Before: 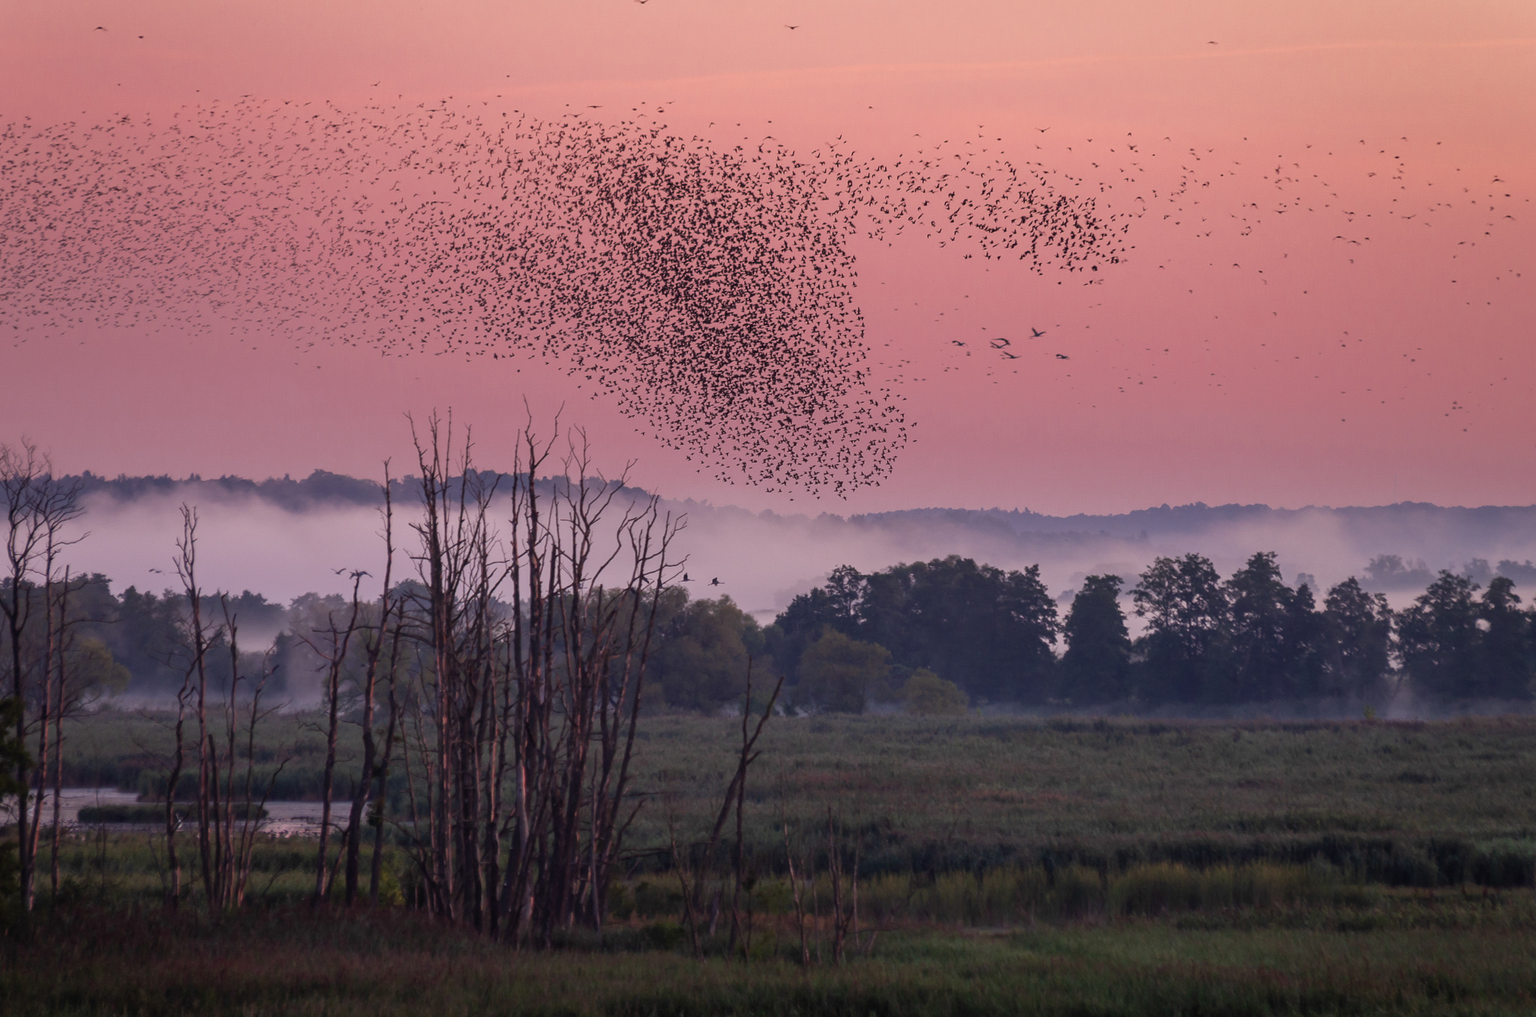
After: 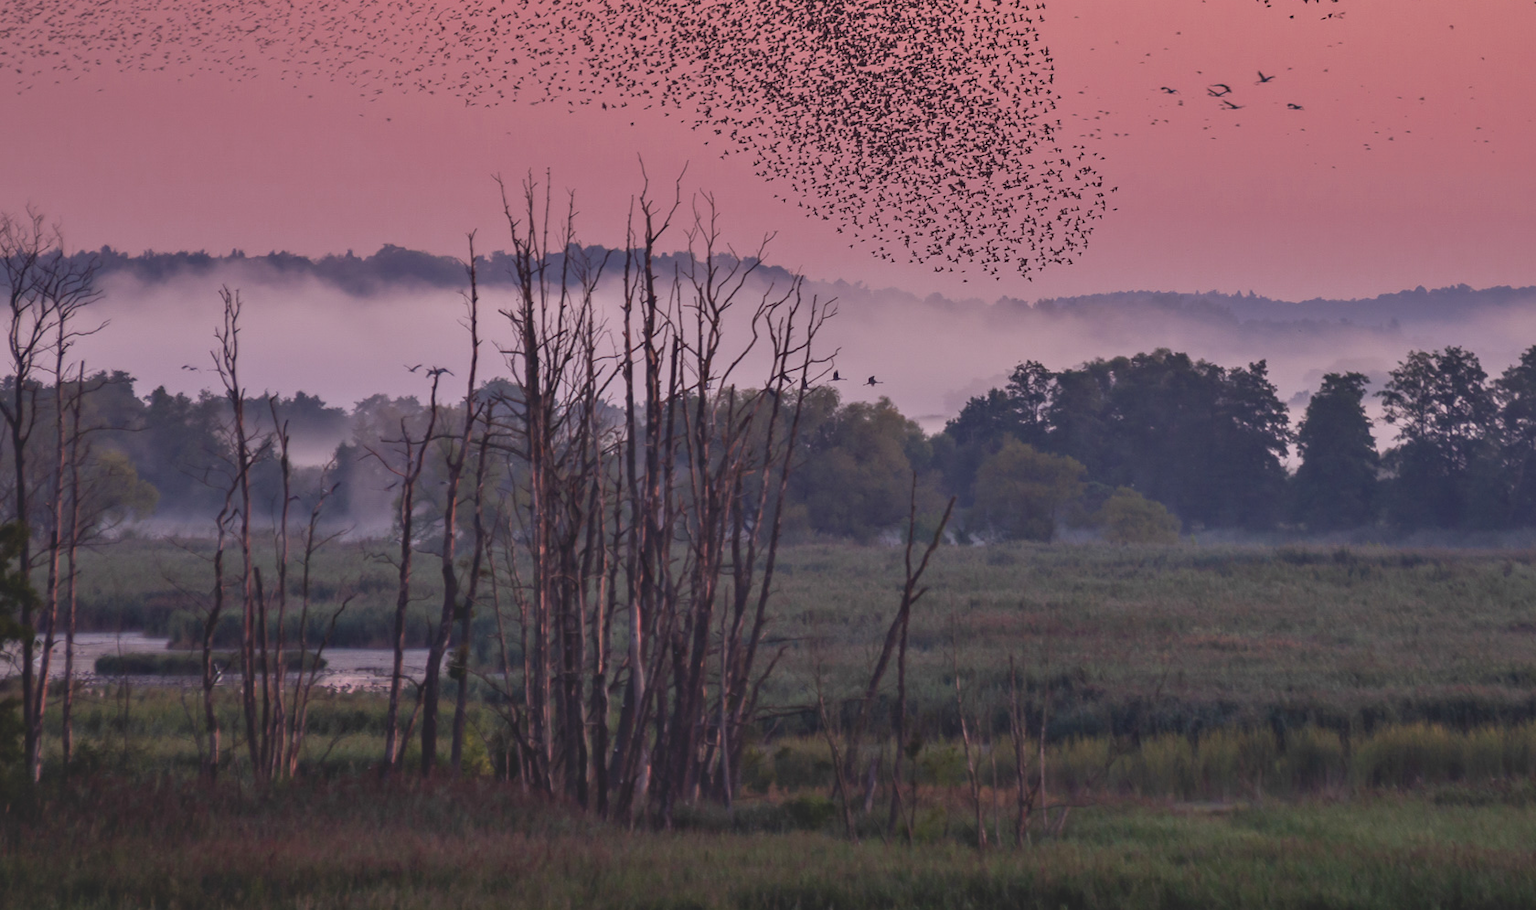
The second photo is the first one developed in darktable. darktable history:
crop: top 26.531%, right 17.959%
contrast equalizer: y [[0.545, 0.572, 0.59, 0.59, 0.571, 0.545], [0.5 ×6], [0.5 ×6], [0 ×6], [0 ×6]]
contrast brightness saturation: contrast -0.28
